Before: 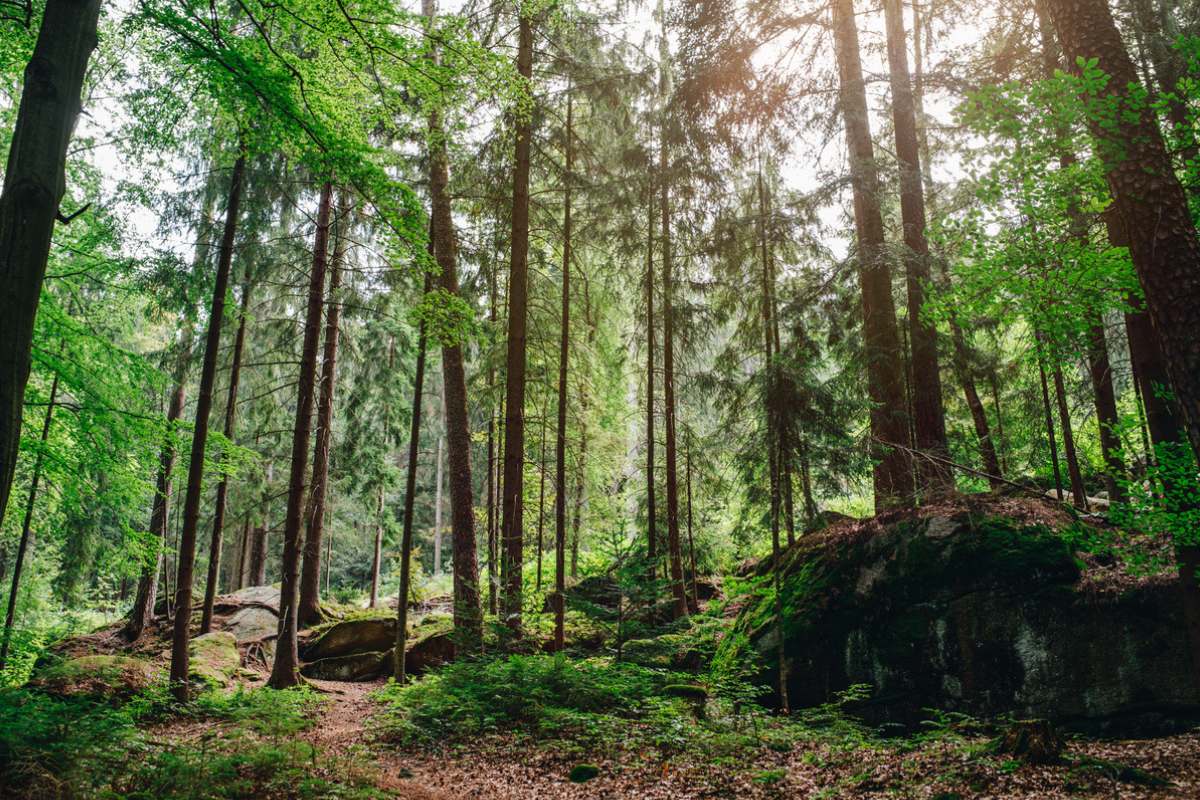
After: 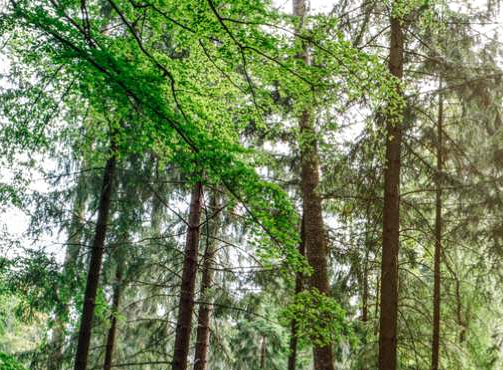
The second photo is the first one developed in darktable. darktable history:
local contrast: on, module defaults
crop and rotate: left 10.817%, top 0.062%, right 47.194%, bottom 53.626%
